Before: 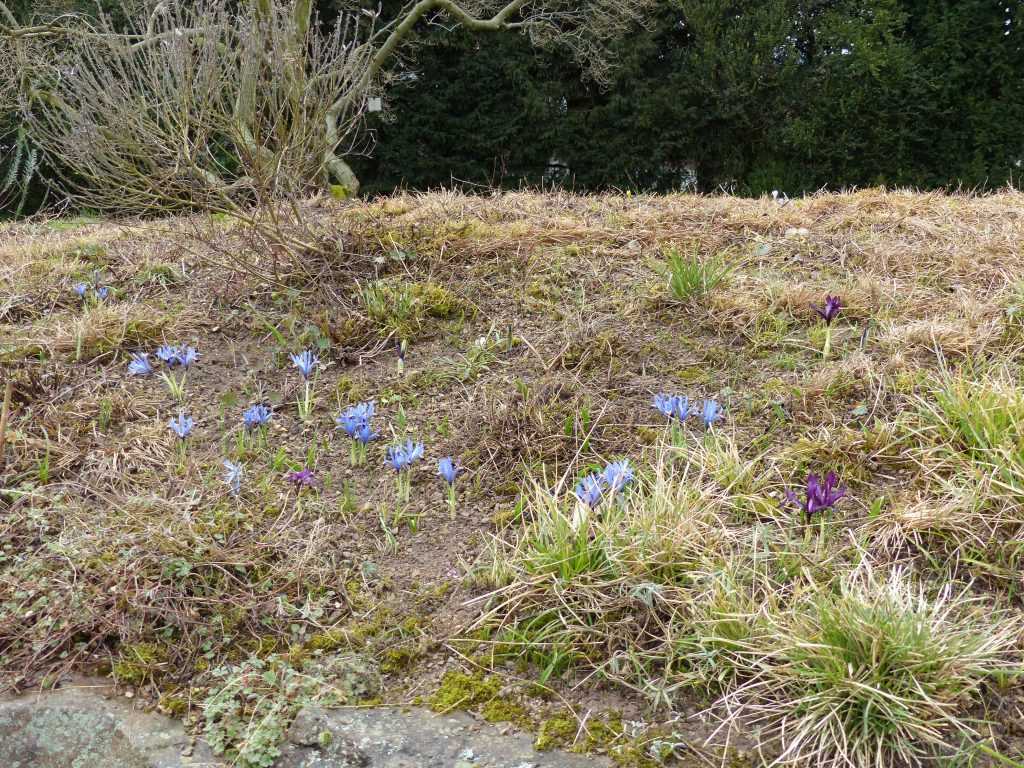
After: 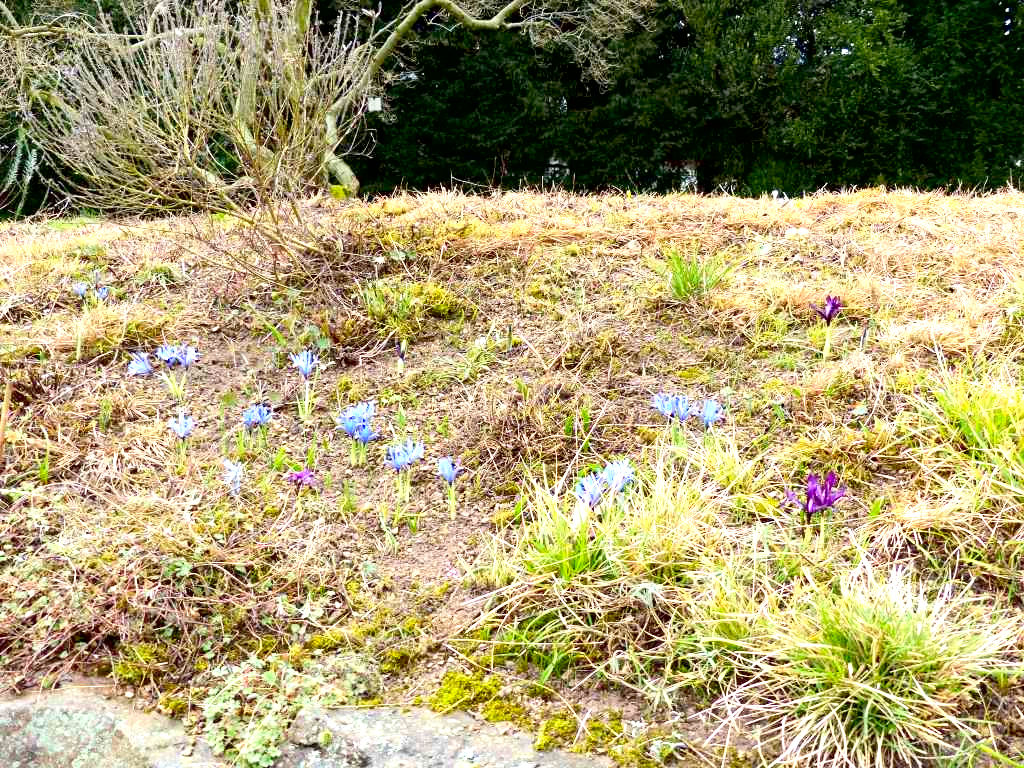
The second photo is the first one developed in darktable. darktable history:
contrast brightness saturation: contrast 0.171, saturation 0.296
exposure: black level correction 0.01, exposure 1 EV, compensate exposure bias true, compensate highlight preservation false
